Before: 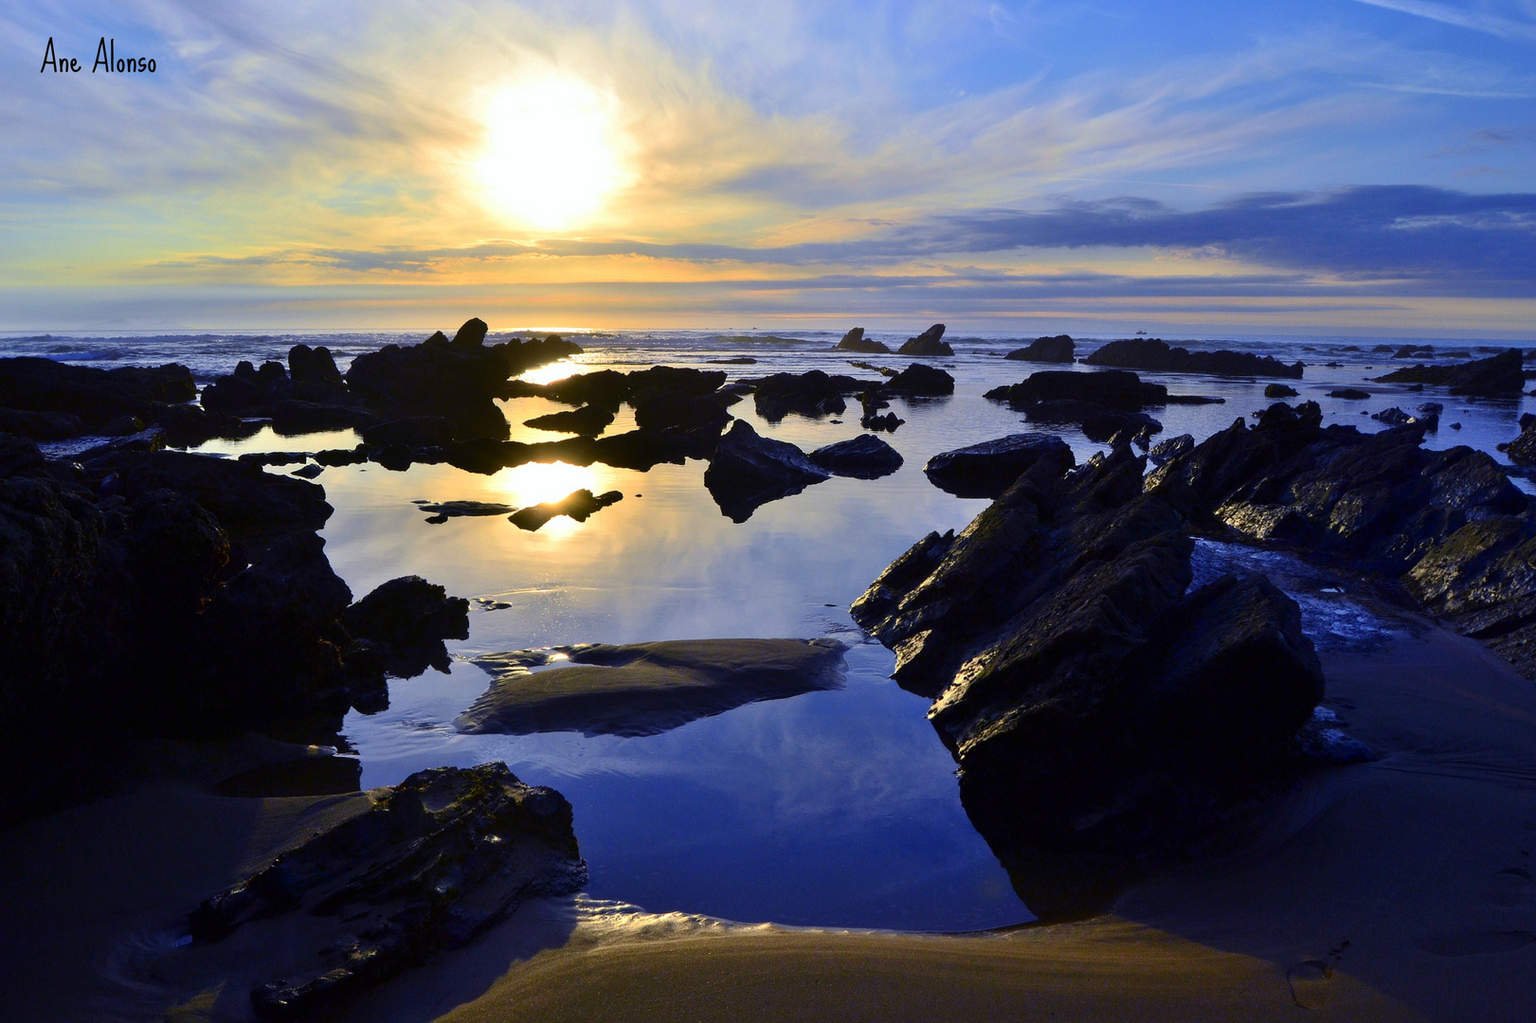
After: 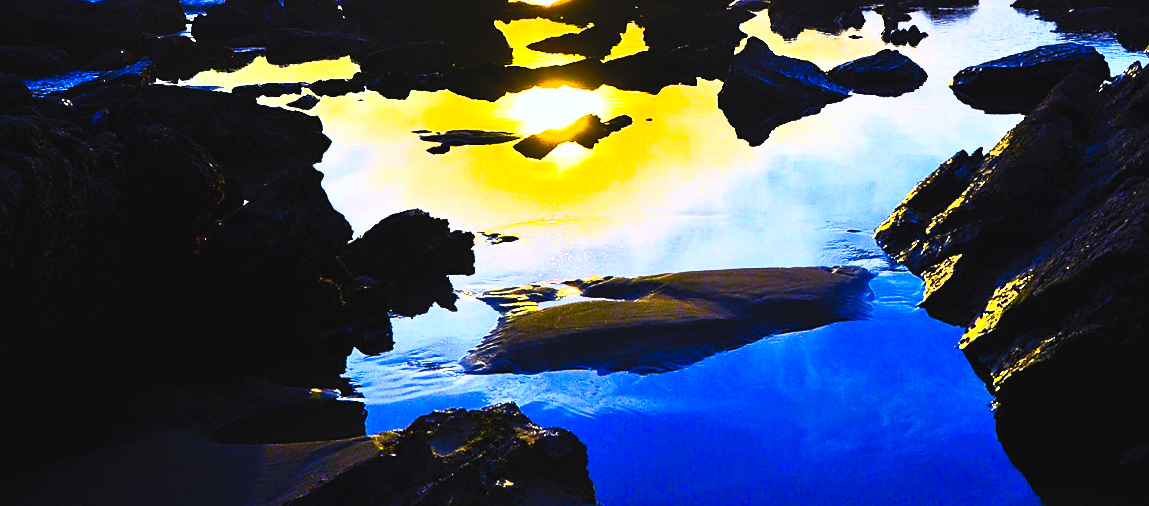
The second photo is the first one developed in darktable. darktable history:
filmic rgb: white relative exposure 3.9 EV, hardness 4.26
color balance rgb: linear chroma grading › global chroma 9%, perceptual saturation grading › global saturation 36%, perceptual brilliance grading › global brilliance 15%, perceptual brilliance grading › shadows -35%, global vibrance 15%
sharpen: on, module defaults
contrast brightness saturation: contrast 1, brightness 1, saturation 1
crop: top 36.498%, right 27.964%, bottom 14.995%
rotate and perspective: rotation -1.32°, lens shift (horizontal) -0.031, crop left 0.015, crop right 0.985, crop top 0.047, crop bottom 0.982
